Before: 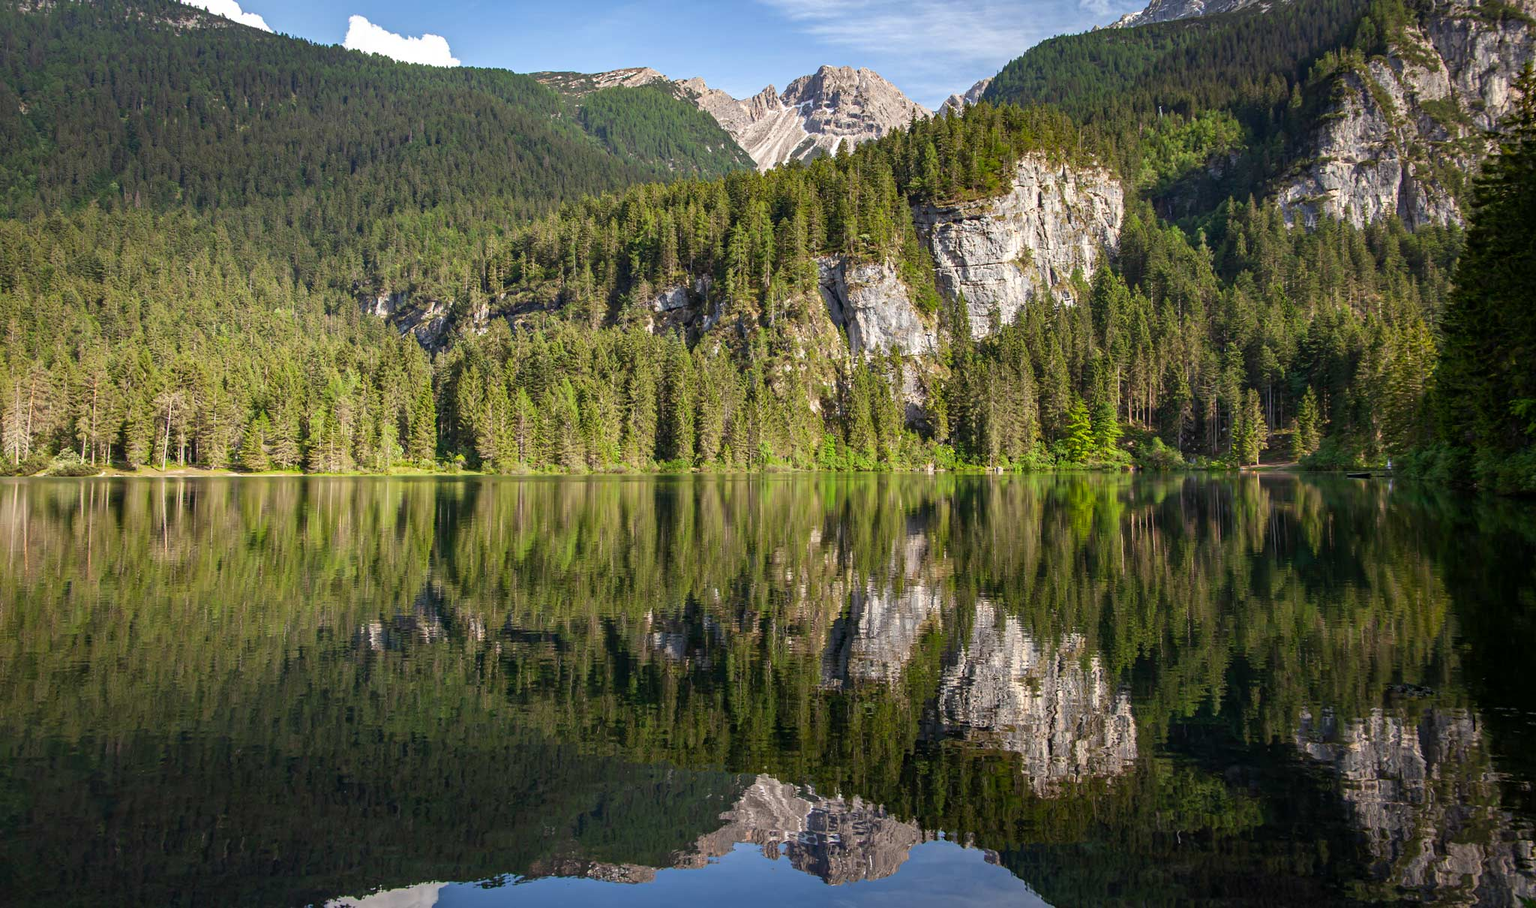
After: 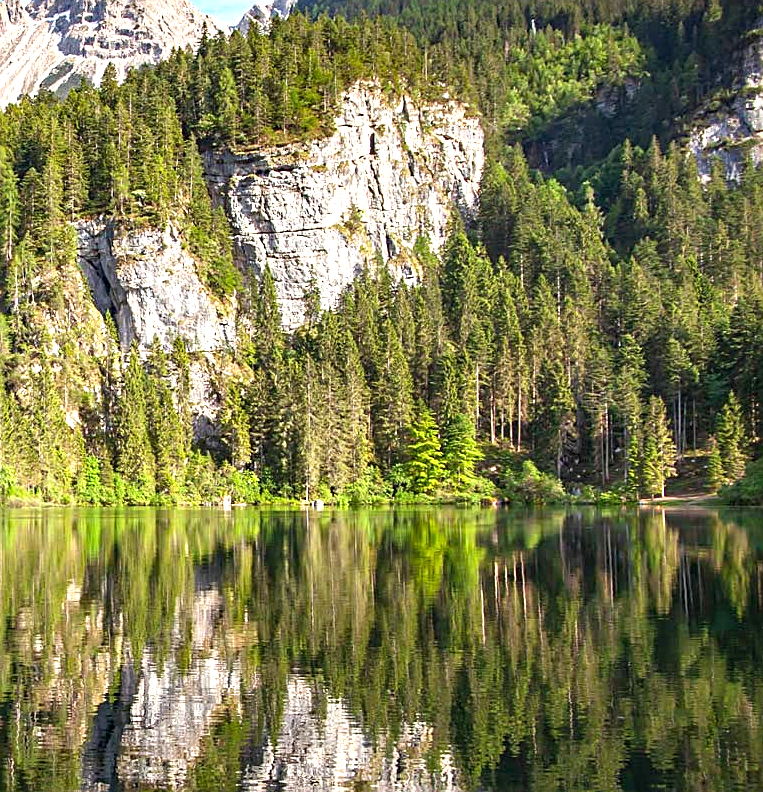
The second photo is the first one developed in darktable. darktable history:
sharpen: on, module defaults
exposure: black level correction 0, exposure 0.896 EV, compensate highlight preservation false
haze removal: compatibility mode true, adaptive false
crop and rotate: left 49.543%, top 10.091%, right 13.189%, bottom 24.388%
